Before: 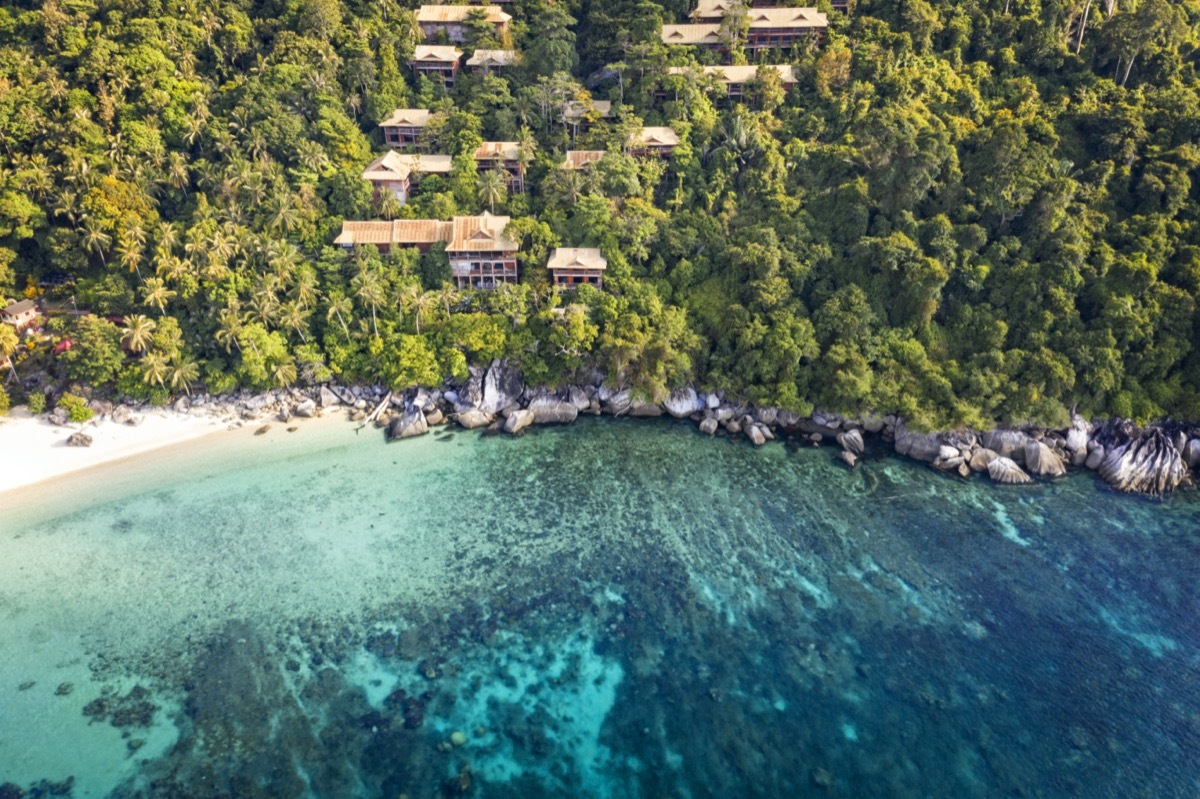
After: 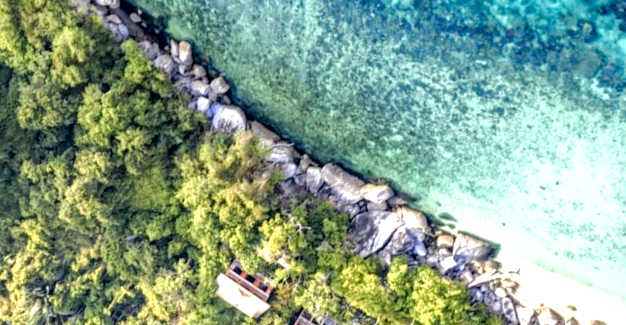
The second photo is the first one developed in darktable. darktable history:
tone equalizer: -8 EV -0.716 EV, -7 EV -0.686 EV, -6 EV -0.622 EV, -5 EV -0.394 EV, -3 EV 0.373 EV, -2 EV 0.6 EV, -1 EV 0.679 EV, +0 EV 0.778 EV
shadows and highlights: shadows -20.45, white point adjustment -1.97, highlights -35.21
color balance rgb: perceptual saturation grading › global saturation 0.767%, perceptual saturation grading › highlights -31.661%, perceptual saturation grading › mid-tones 5.512%, perceptual saturation grading › shadows 18.597%, perceptual brilliance grading › mid-tones 9.127%, perceptual brilliance grading › shadows 15.546%
contrast brightness saturation: brightness 0.09, saturation 0.191
local contrast: detail 150%
exposure: black level correction 0.001, compensate highlight preservation false
crop and rotate: angle 147.2°, left 9.131%, top 15.625%, right 4.501%, bottom 17.084%
levels: levels [0, 0.492, 0.984]
